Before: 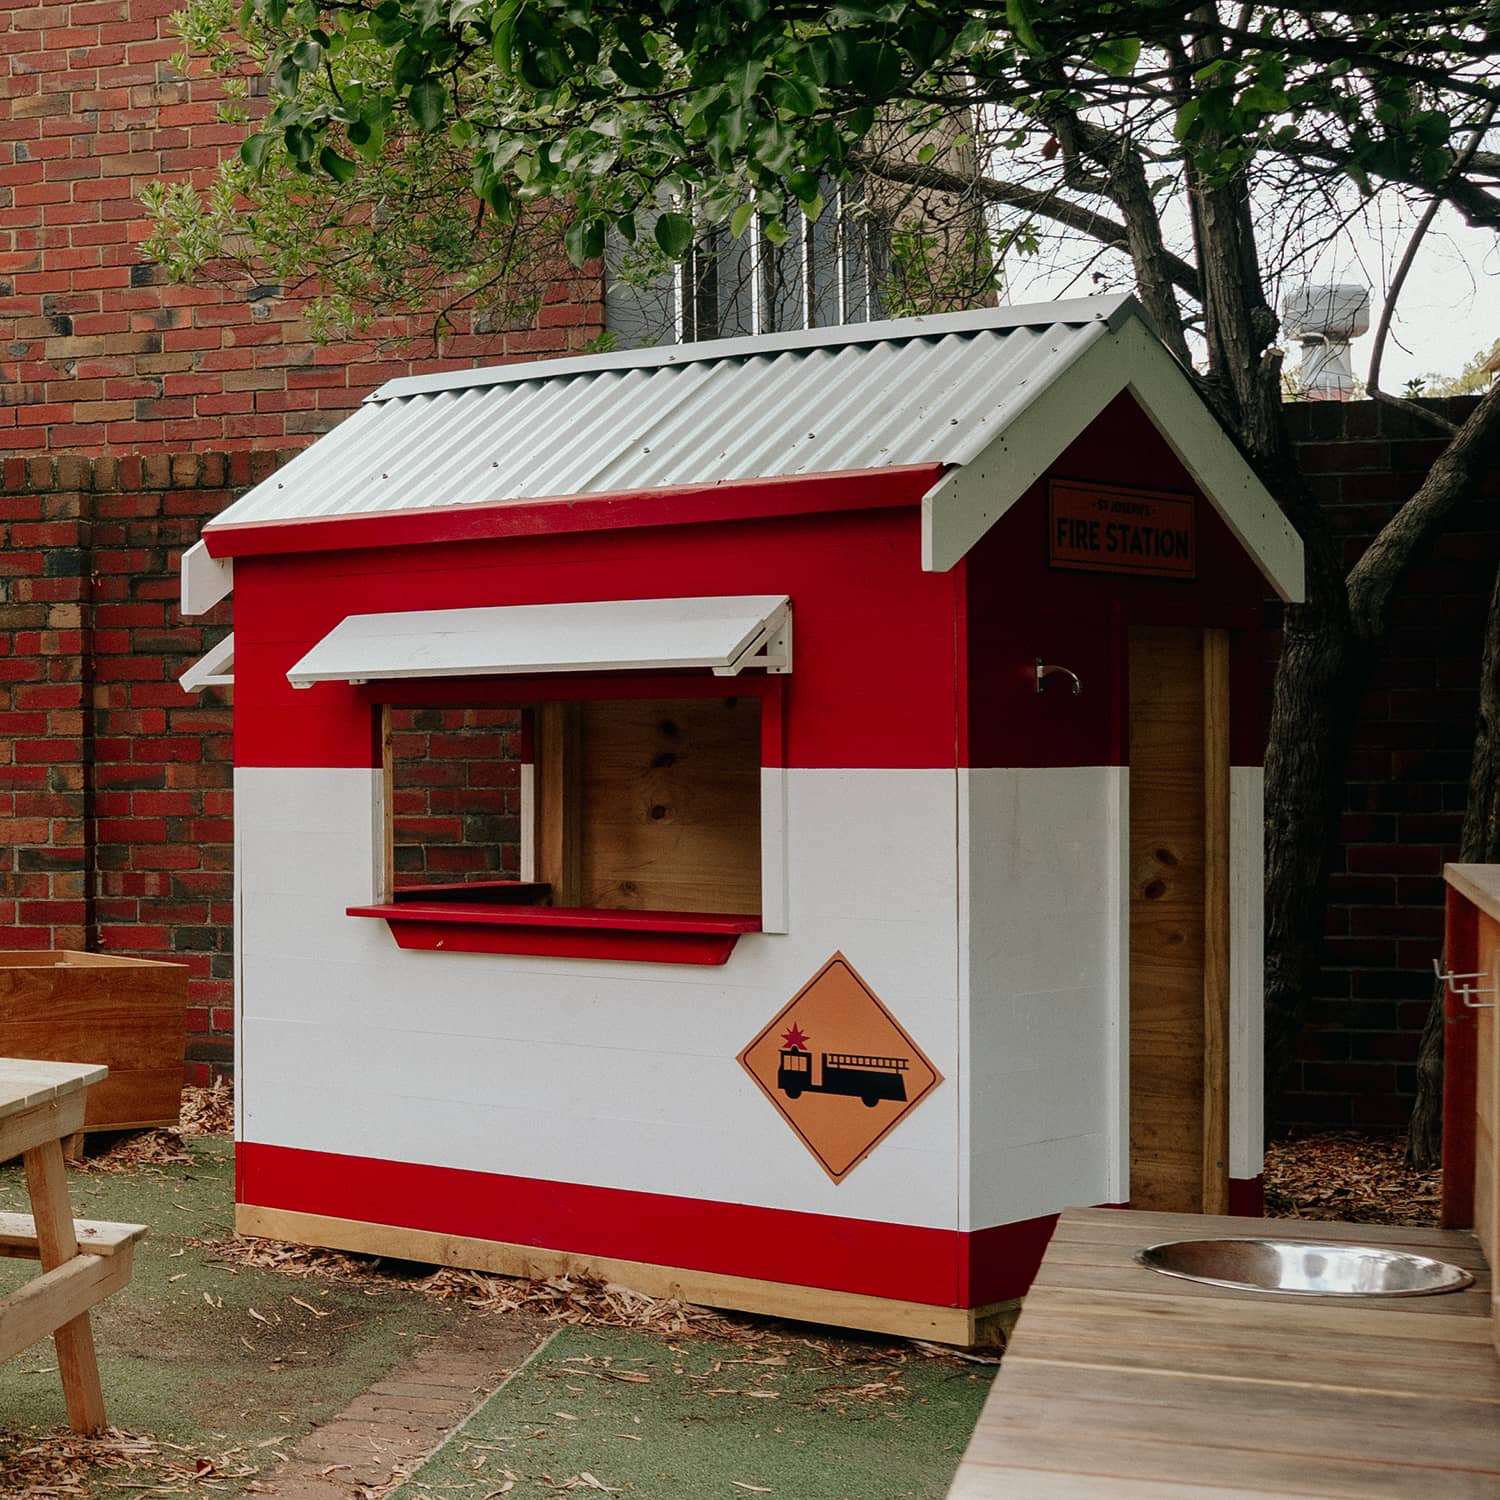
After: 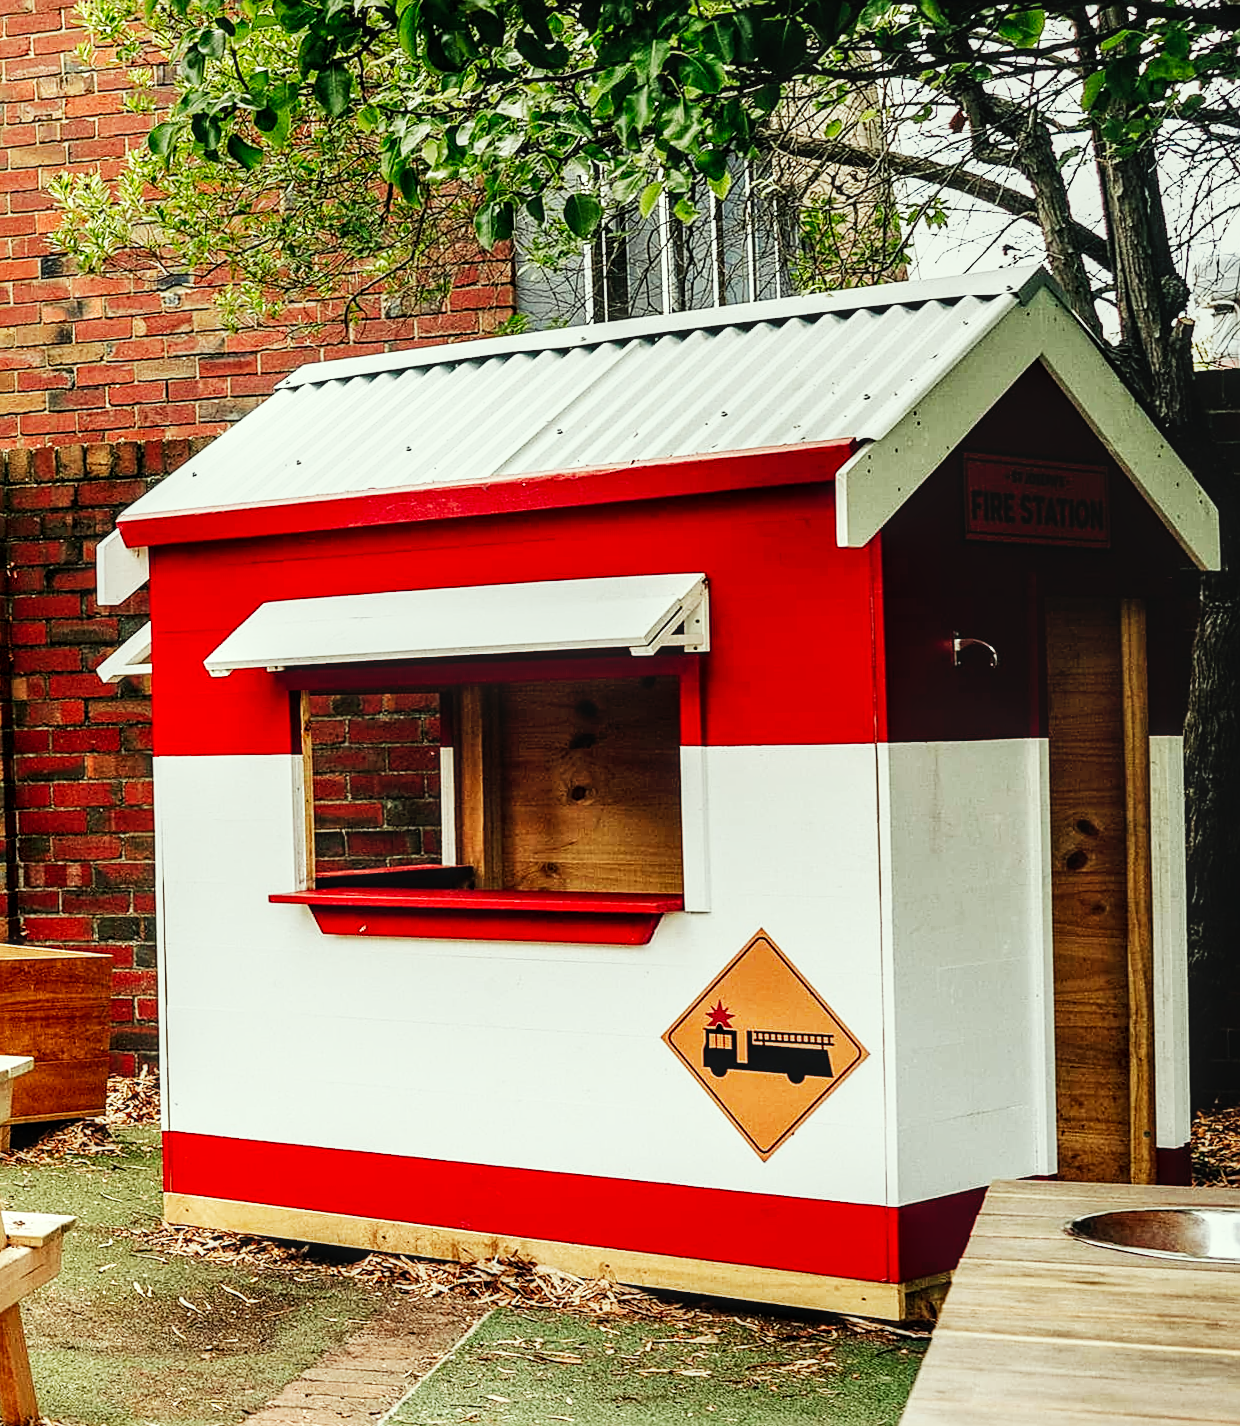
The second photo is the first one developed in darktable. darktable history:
base curve: curves: ch0 [(0, 0) (0.007, 0.004) (0.027, 0.03) (0.046, 0.07) (0.207, 0.54) (0.442, 0.872) (0.673, 0.972) (1, 1)], preserve colors none
crop and rotate: angle 1.13°, left 4.534%, top 0.475%, right 11.114%, bottom 2.577%
color correction: highlights a* -4.77, highlights b* 5.06, saturation 0.943
local contrast: on, module defaults
sharpen: amount 0.494
